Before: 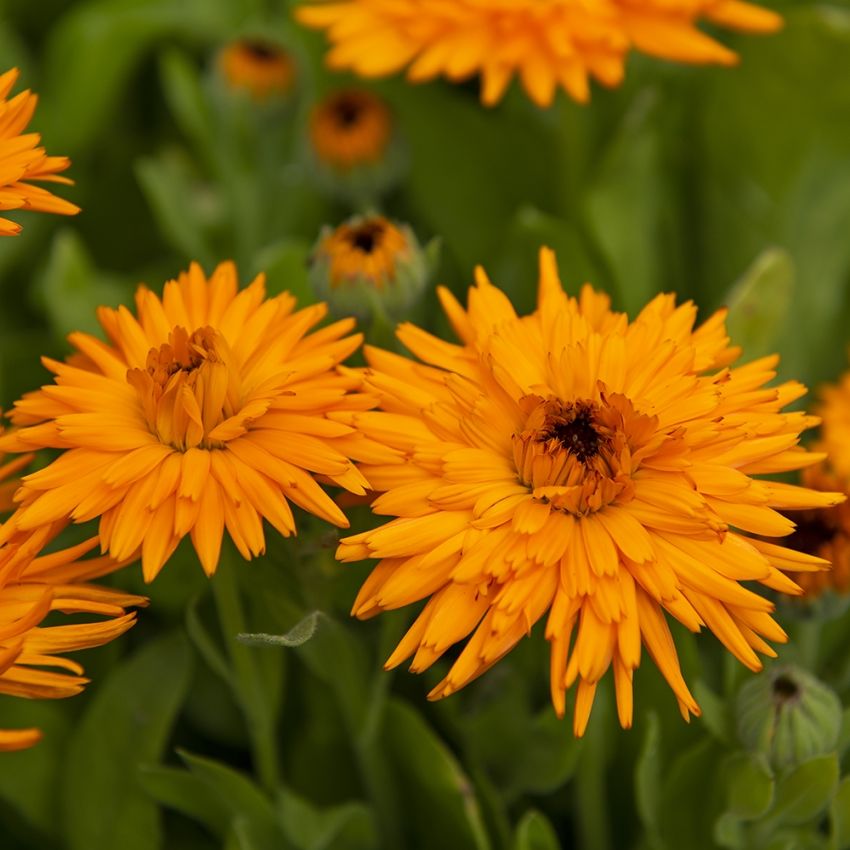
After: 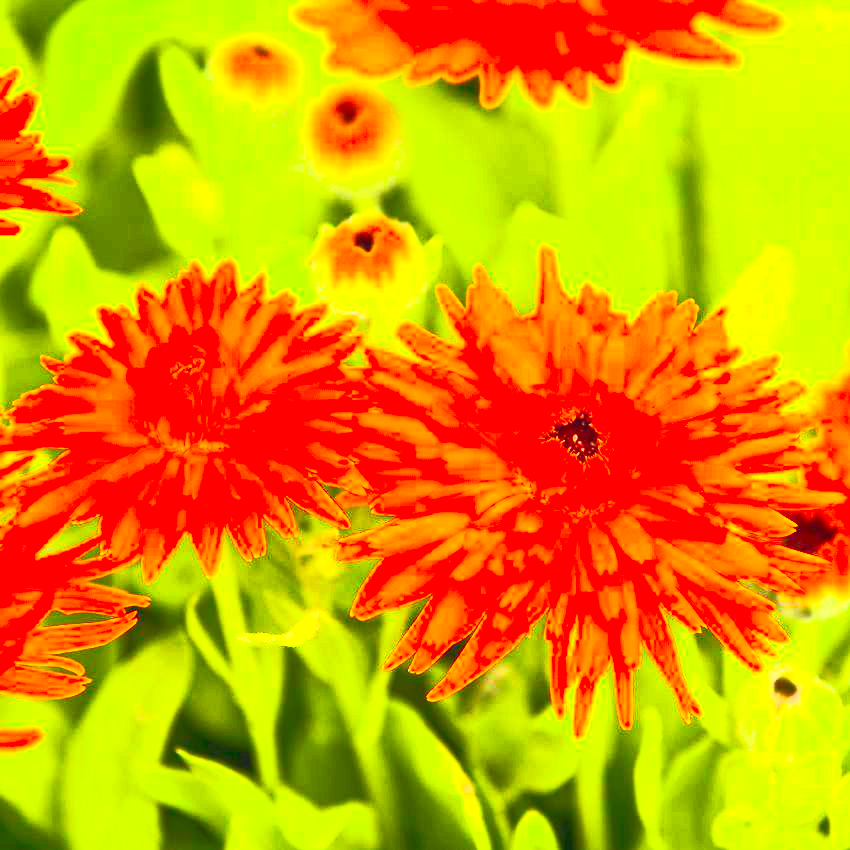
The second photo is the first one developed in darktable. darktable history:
exposure: black level correction 0, exposure 2.405 EV, compensate exposure bias true, compensate highlight preservation false
contrast brightness saturation: contrast 0.99, brightness 1, saturation 0.988
color correction: highlights a* 5.82, highlights b* 4.81
